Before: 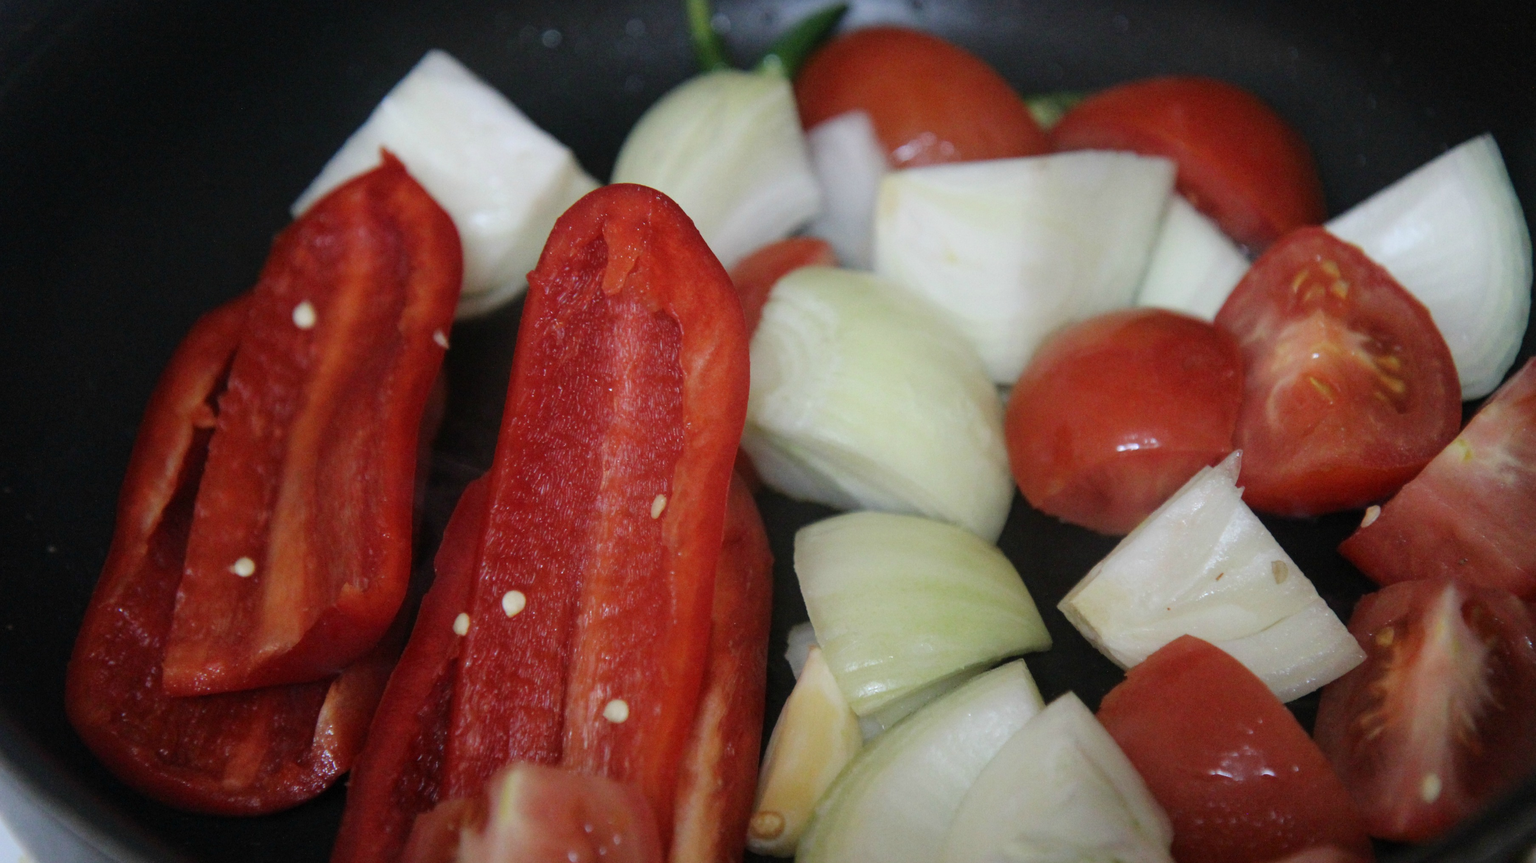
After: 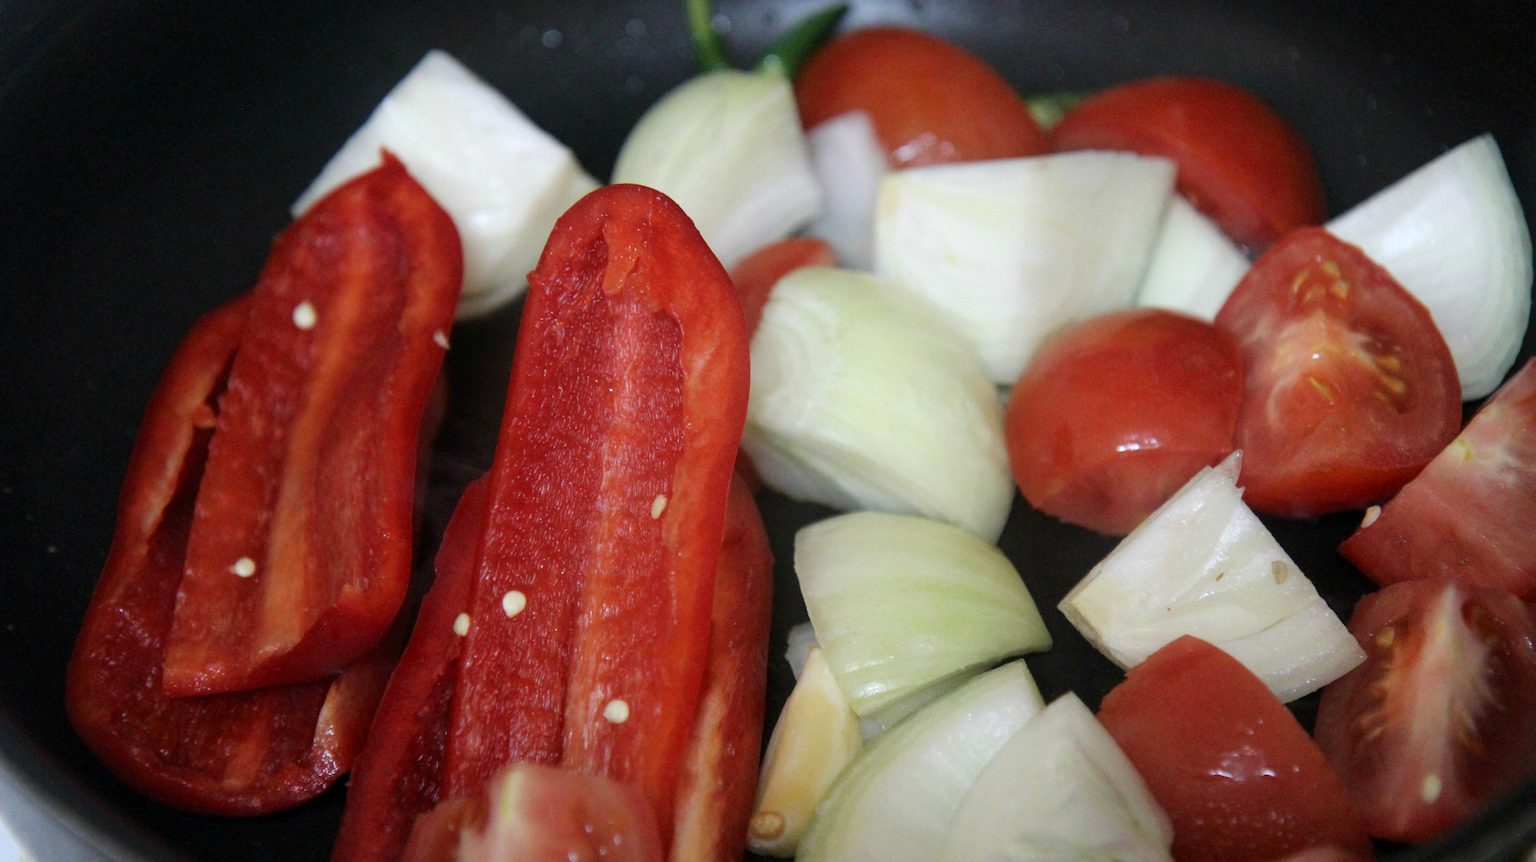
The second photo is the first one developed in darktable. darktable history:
exposure: black level correction 0.001, exposure 0.296 EV, compensate highlight preservation false
